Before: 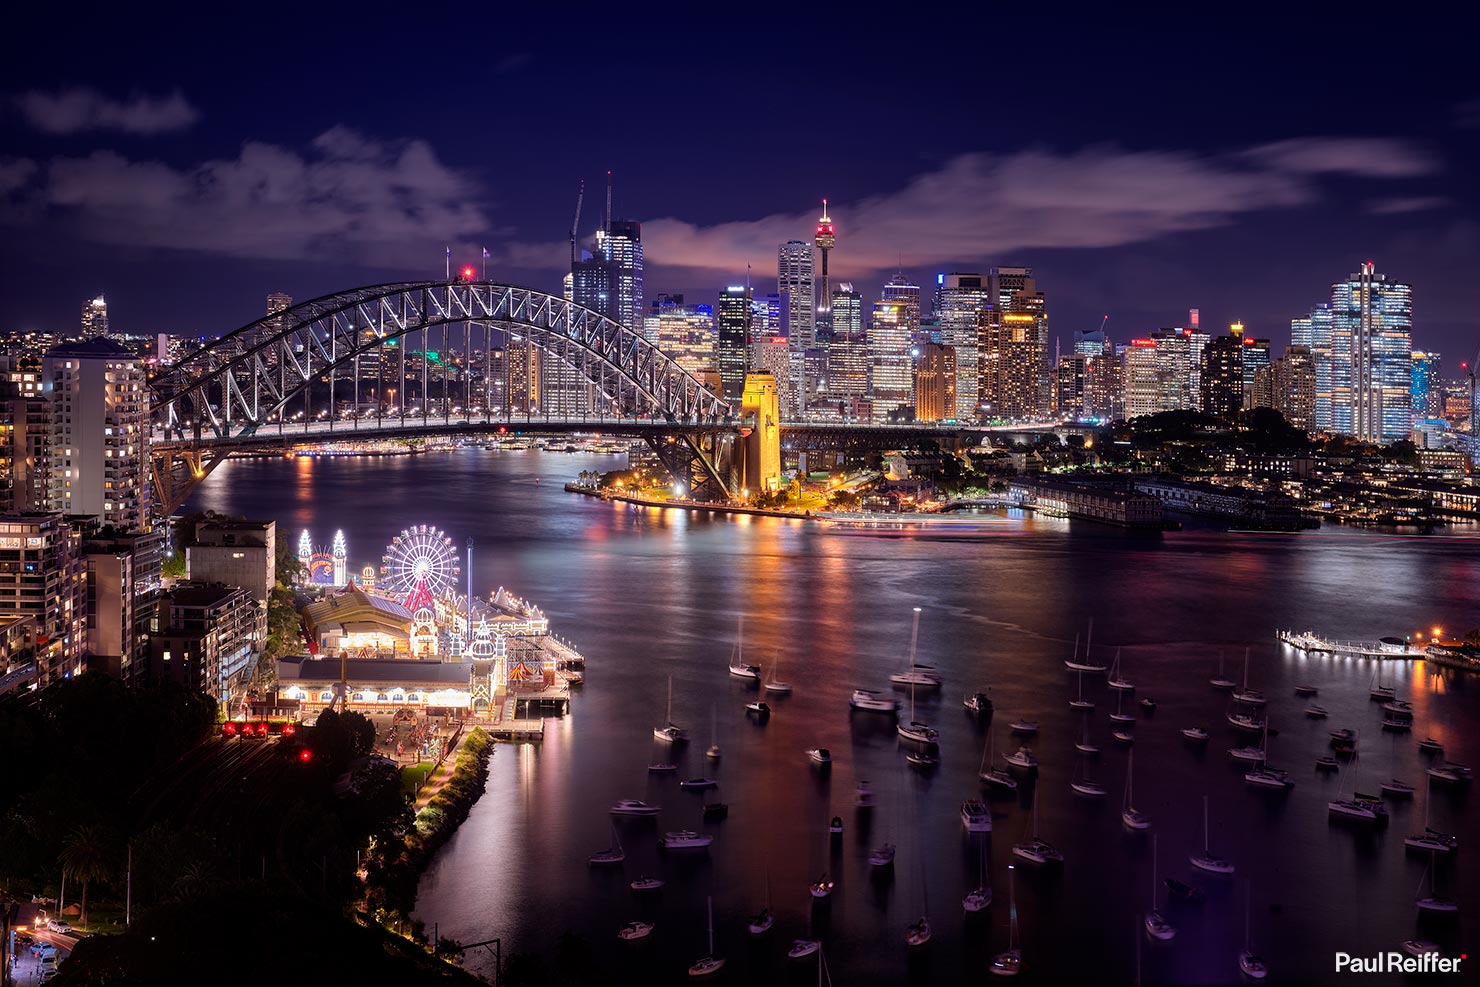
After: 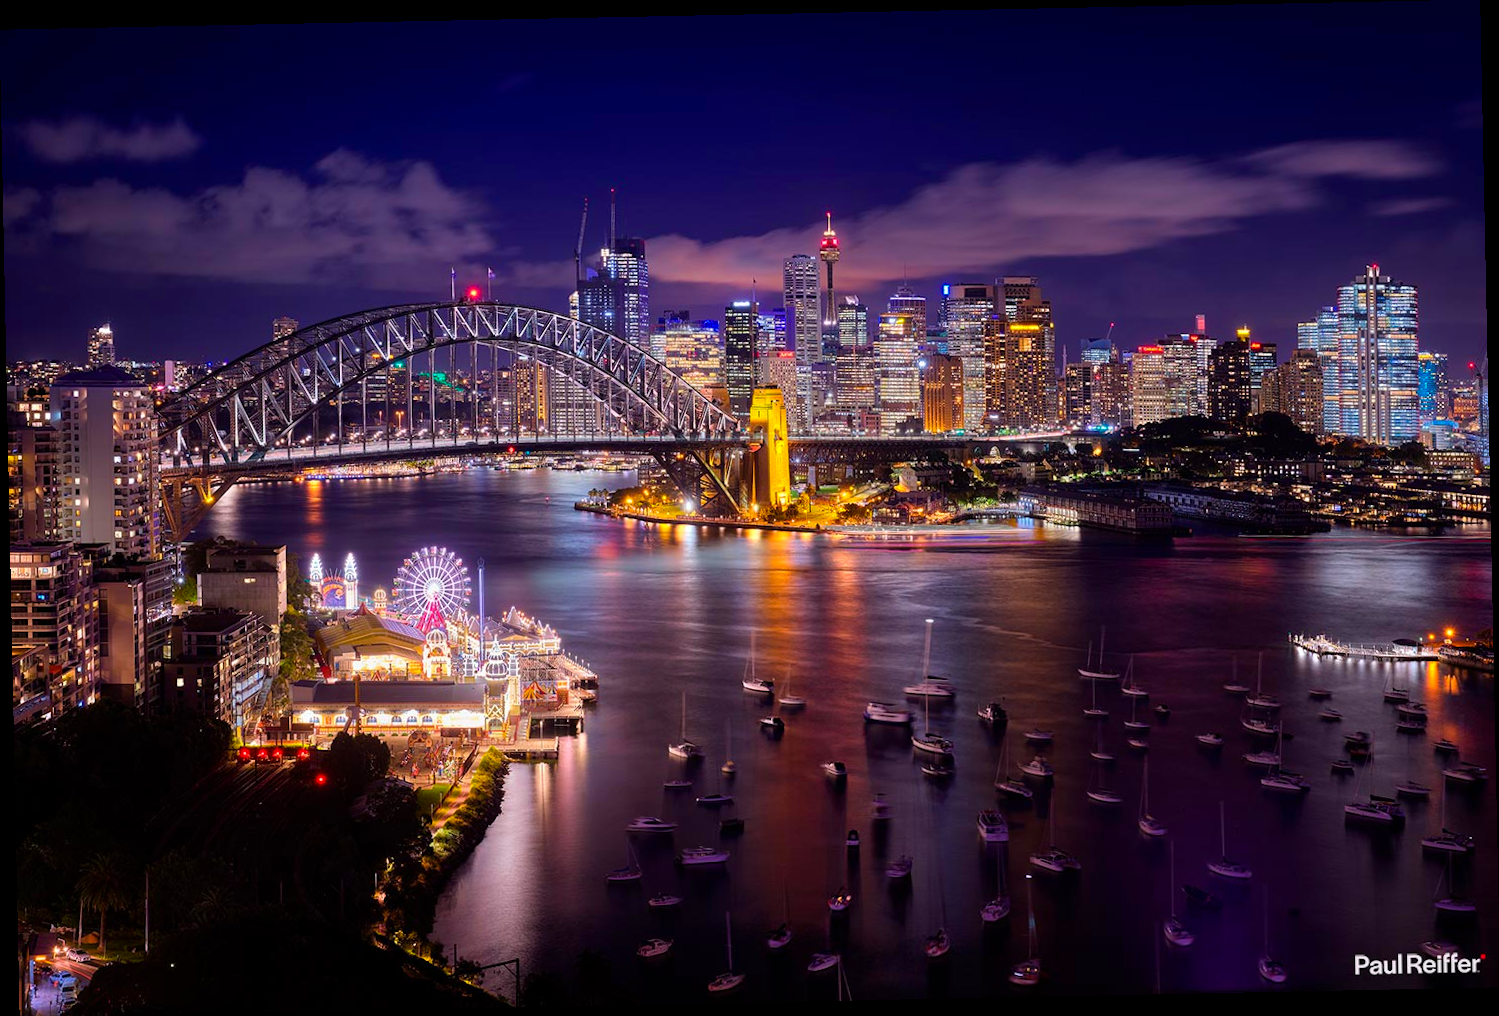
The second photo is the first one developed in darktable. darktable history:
white balance: emerald 1
color balance rgb: linear chroma grading › global chroma 13.3%, global vibrance 41.49%
rotate and perspective: rotation -1.17°, automatic cropping off
